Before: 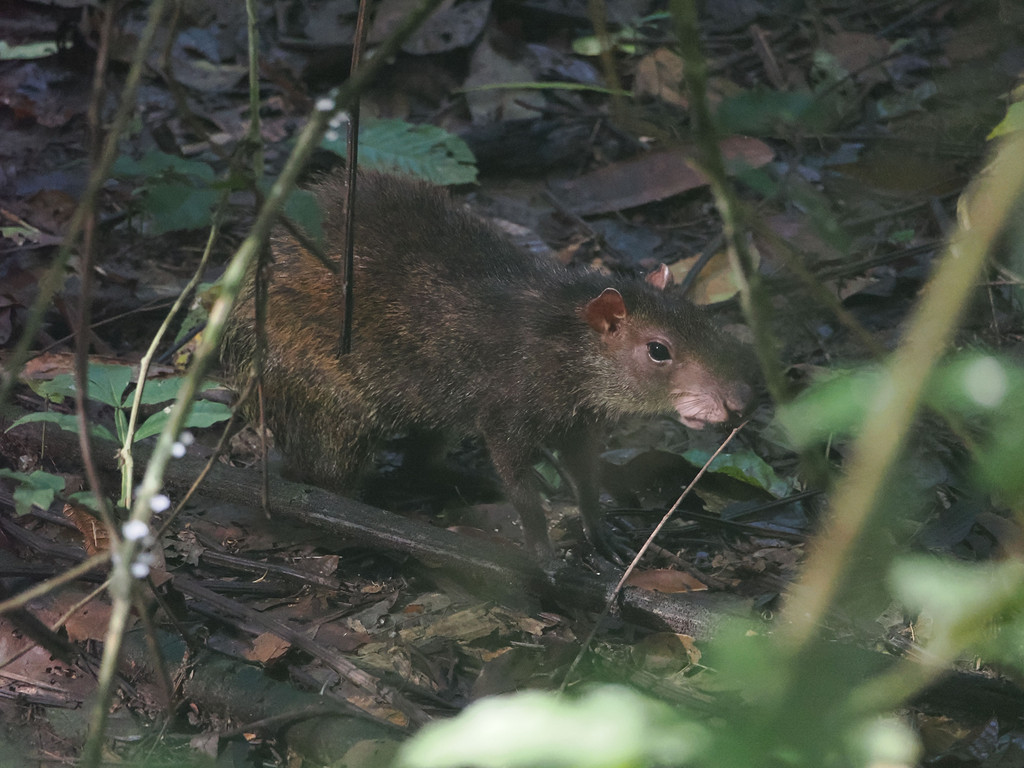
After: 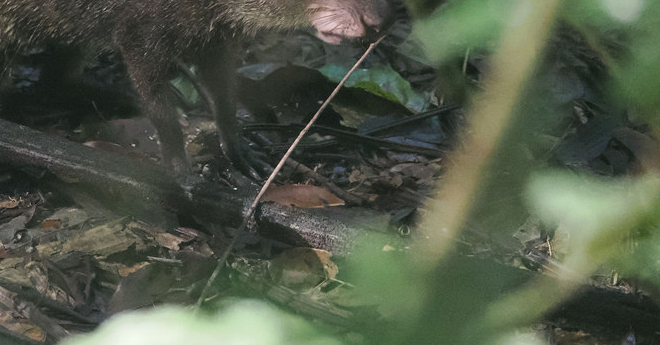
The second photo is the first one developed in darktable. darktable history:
crop and rotate: left 35.514%, top 50.184%, bottom 4.832%
local contrast: on, module defaults
